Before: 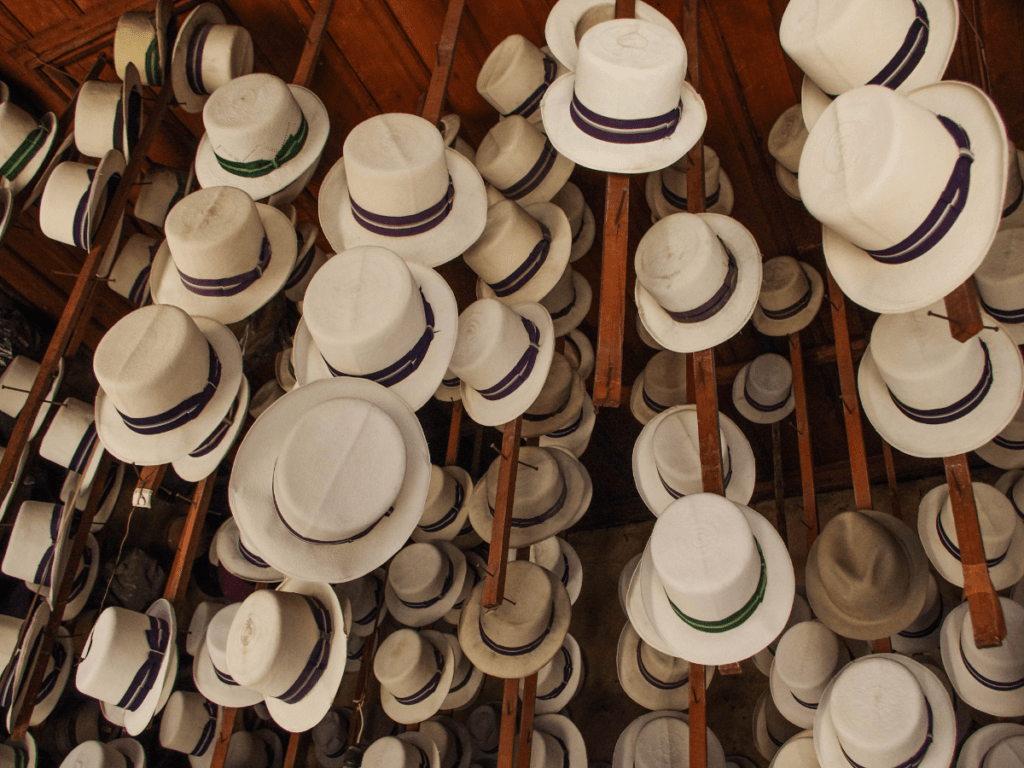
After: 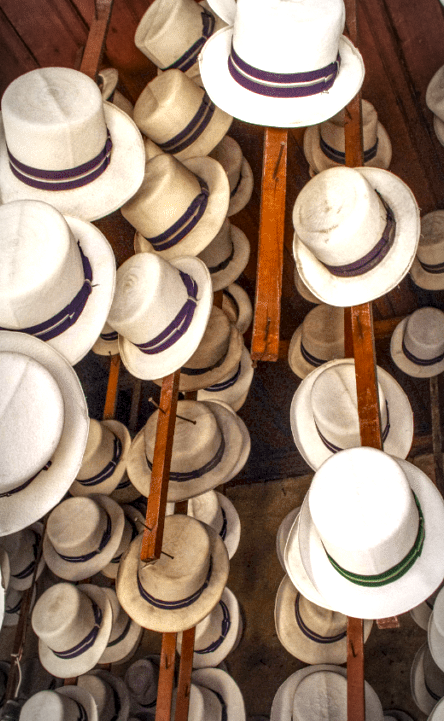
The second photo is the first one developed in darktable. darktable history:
crop: left 33.452%, top 6.025%, right 23.155%
local contrast: detail 154%
exposure: black level correction 0, exposure 1.45 EV, compensate exposure bias true, compensate highlight preservation false
white balance: red 0.954, blue 1.079
vignetting: automatic ratio true
tone equalizer: -8 EV 0.25 EV, -7 EV 0.417 EV, -6 EV 0.417 EV, -5 EV 0.25 EV, -3 EV -0.25 EV, -2 EV -0.417 EV, -1 EV -0.417 EV, +0 EV -0.25 EV, edges refinement/feathering 500, mask exposure compensation -1.57 EV, preserve details guided filter
color balance rgb: linear chroma grading › shadows -8%, linear chroma grading › global chroma 10%, perceptual saturation grading › global saturation 2%, perceptual saturation grading › highlights -2%, perceptual saturation grading › mid-tones 4%, perceptual saturation grading › shadows 8%, perceptual brilliance grading › global brilliance 2%, perceptual brilliance grading › highlights -4%, global vibrance 16%, saturation formula JzAzBz (2021)
grain: coarseness 0.81 ISO, strength 1.34%, mid-tones bias 0%
